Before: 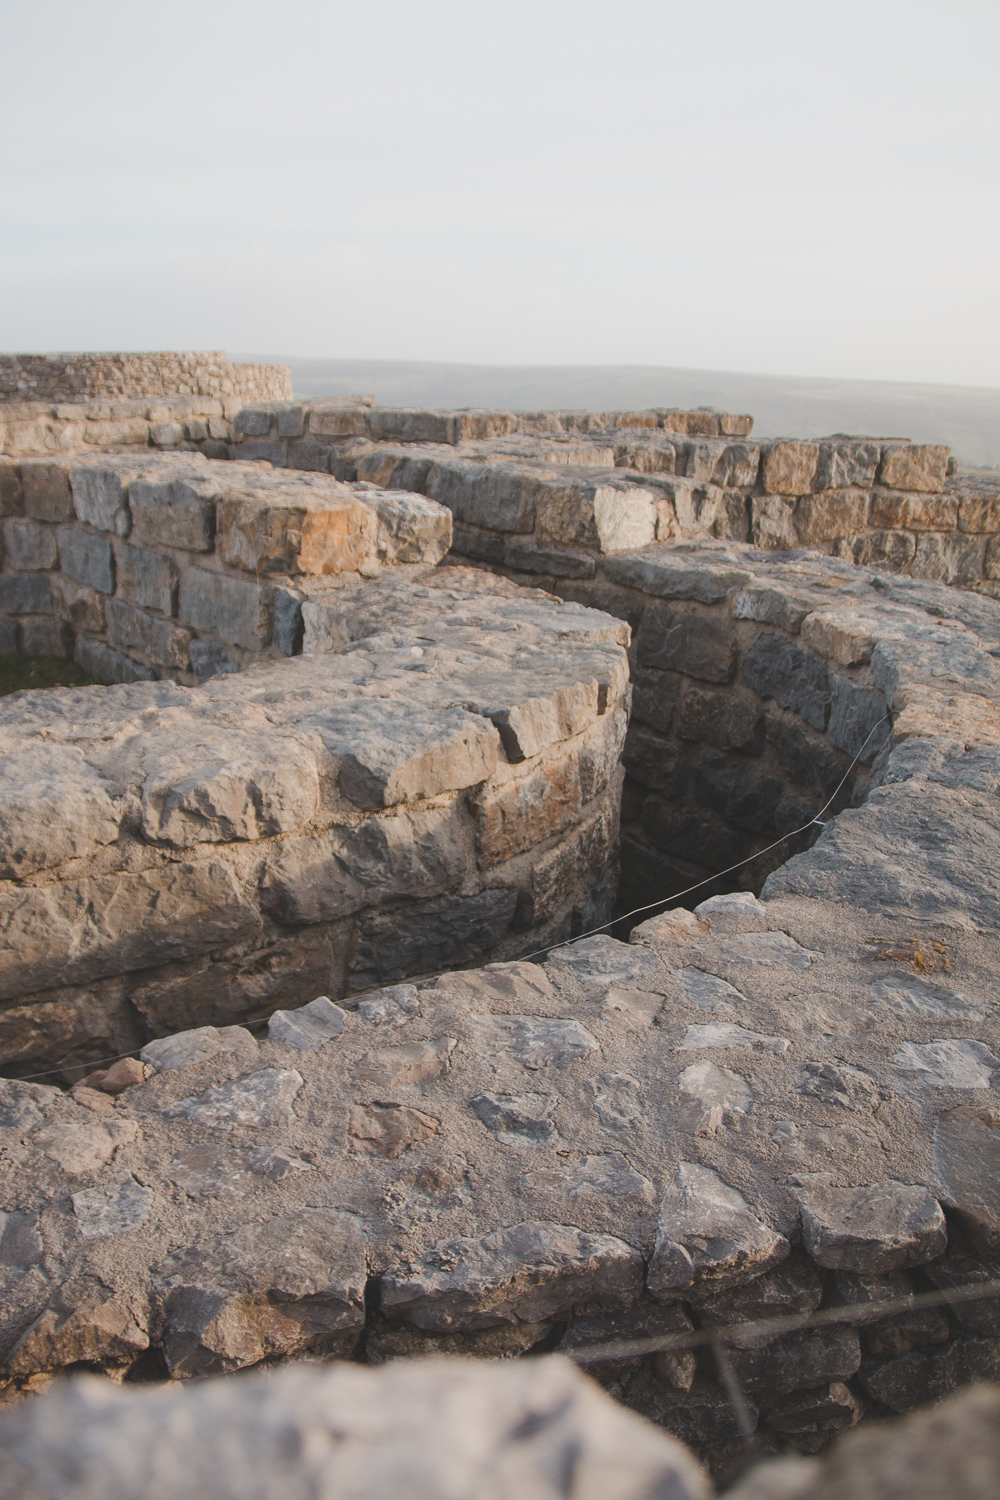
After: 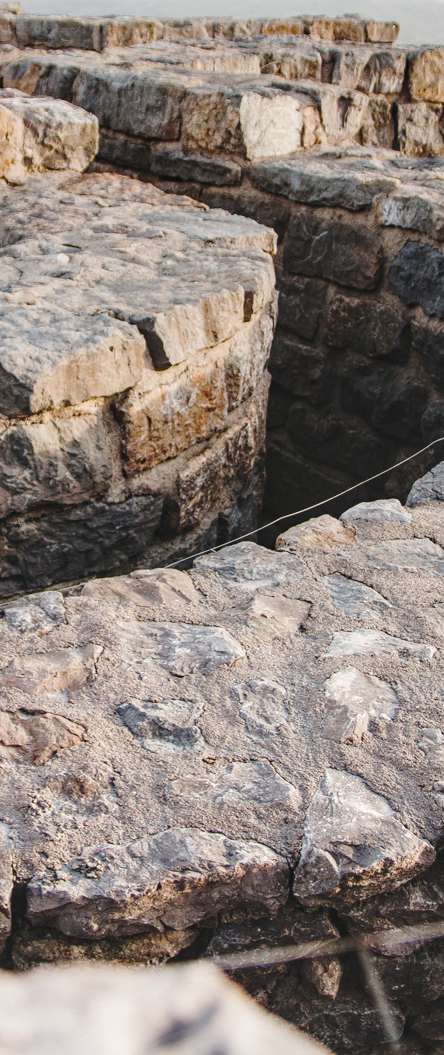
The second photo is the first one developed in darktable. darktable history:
exposure: exposure -0.05 EV
graduated density: on, module defaults
haze removal: compatibility mode true, adaptive false
base curve: curves: ch0 [(0, 0) (0.032, 0.037) (0.105, 0.228) (0.435, 0.76) (0.856, 0.983) (1, 1)], preserve colors none
crop: left 35.432%, top 26.233%, right 20.145%, bottom 3.432%
local contrast: highlights 55%, shadows 52%, detail 130%, midtone range 0.452
